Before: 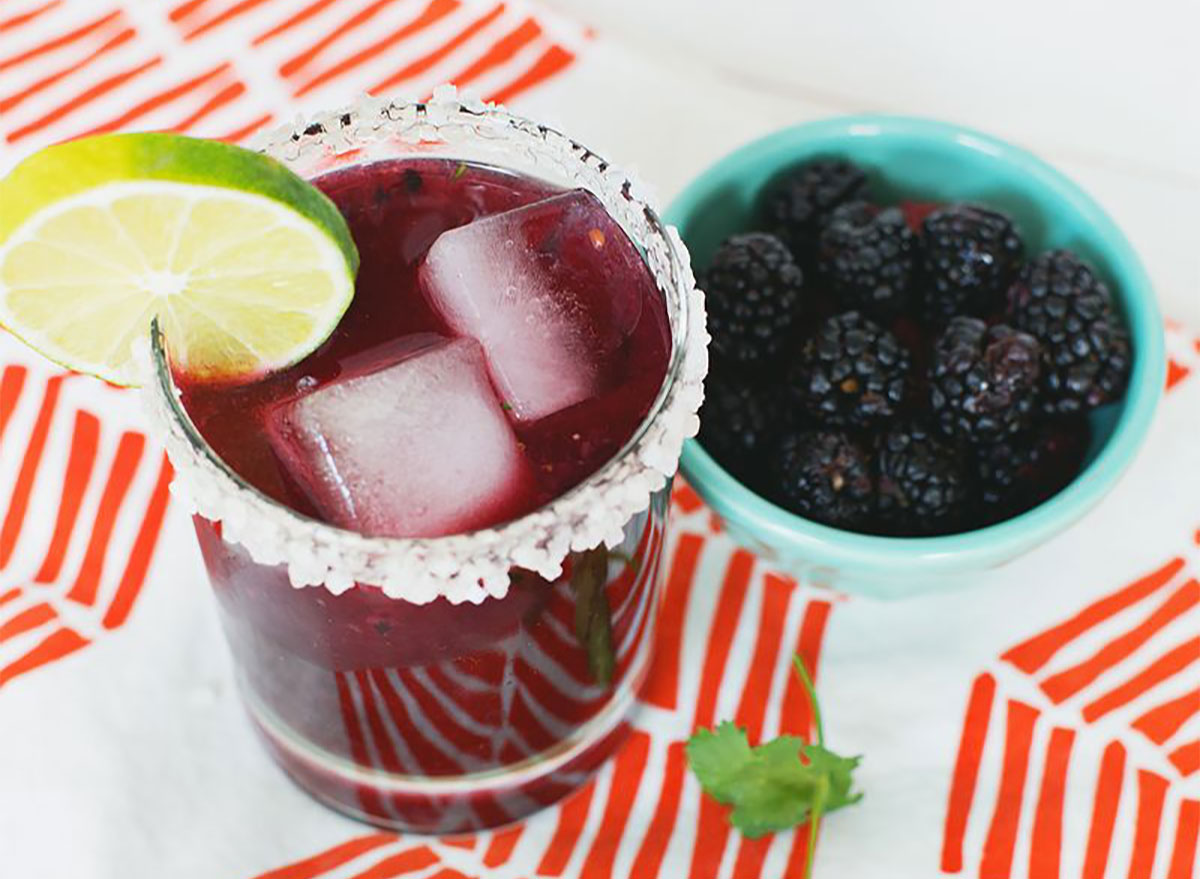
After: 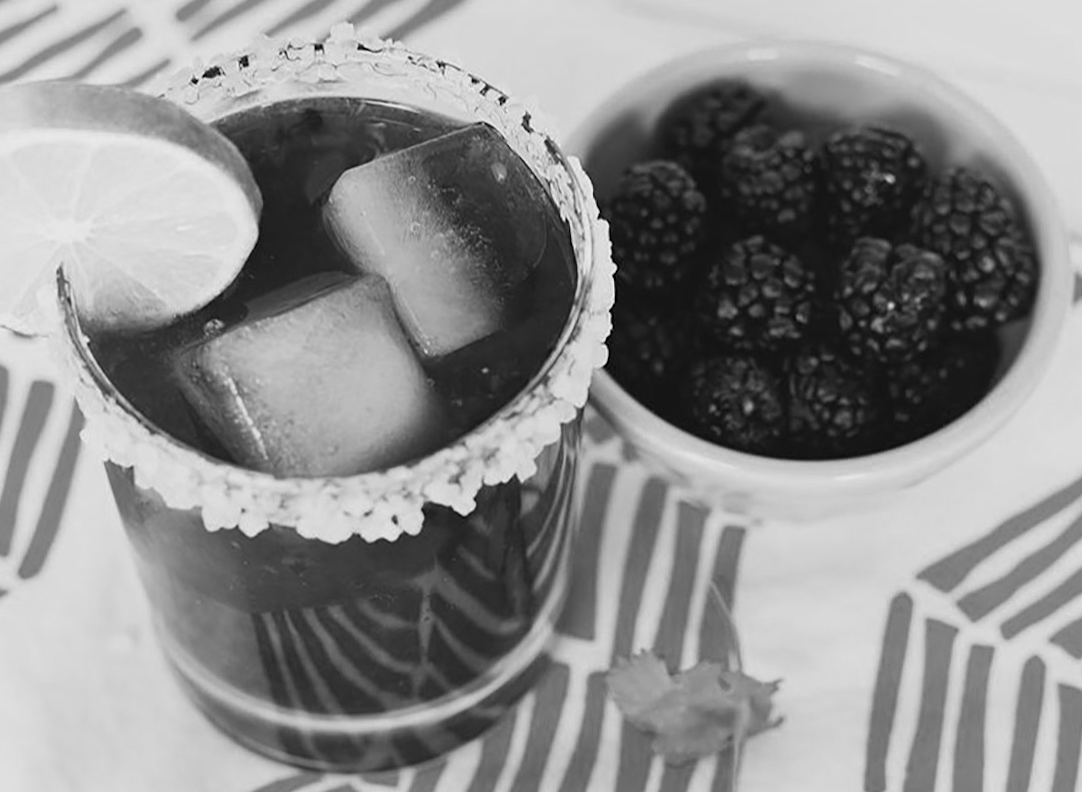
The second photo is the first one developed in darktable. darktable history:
crop and rotate: angle 1.96°, left 5.673%, top 5.673%
monochrome: a -74.22, b 78.2
